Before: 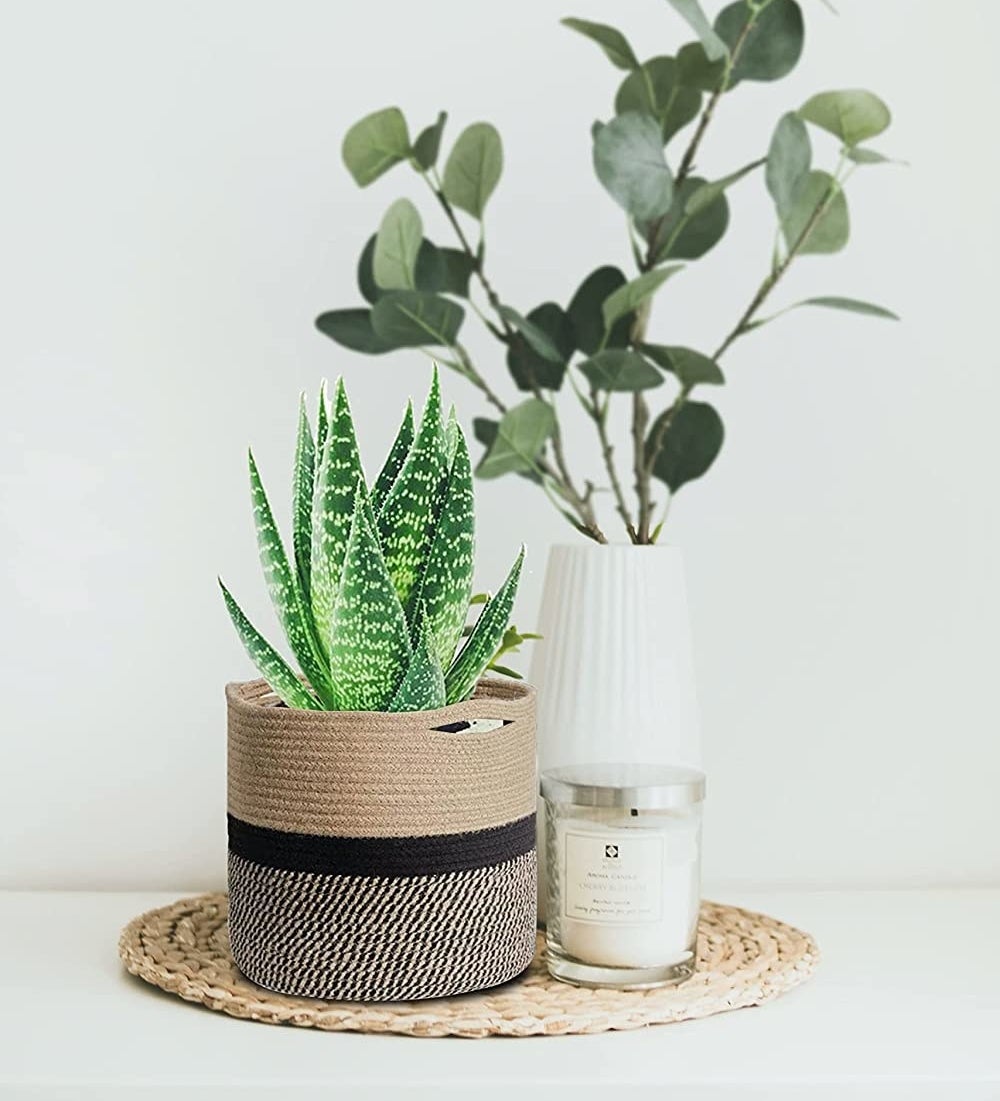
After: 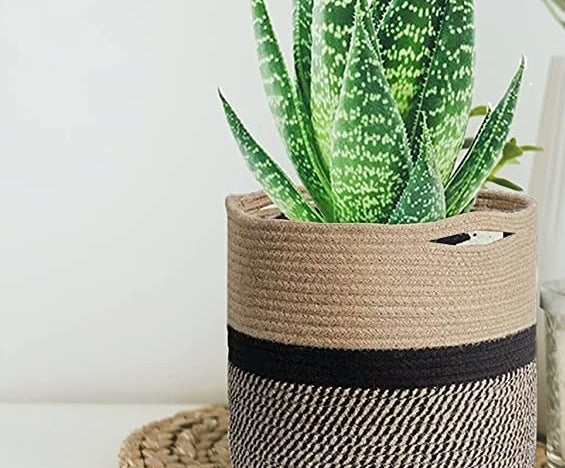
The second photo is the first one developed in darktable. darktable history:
crop: top 44.394%, right 43.465%, bottom 13.085%
